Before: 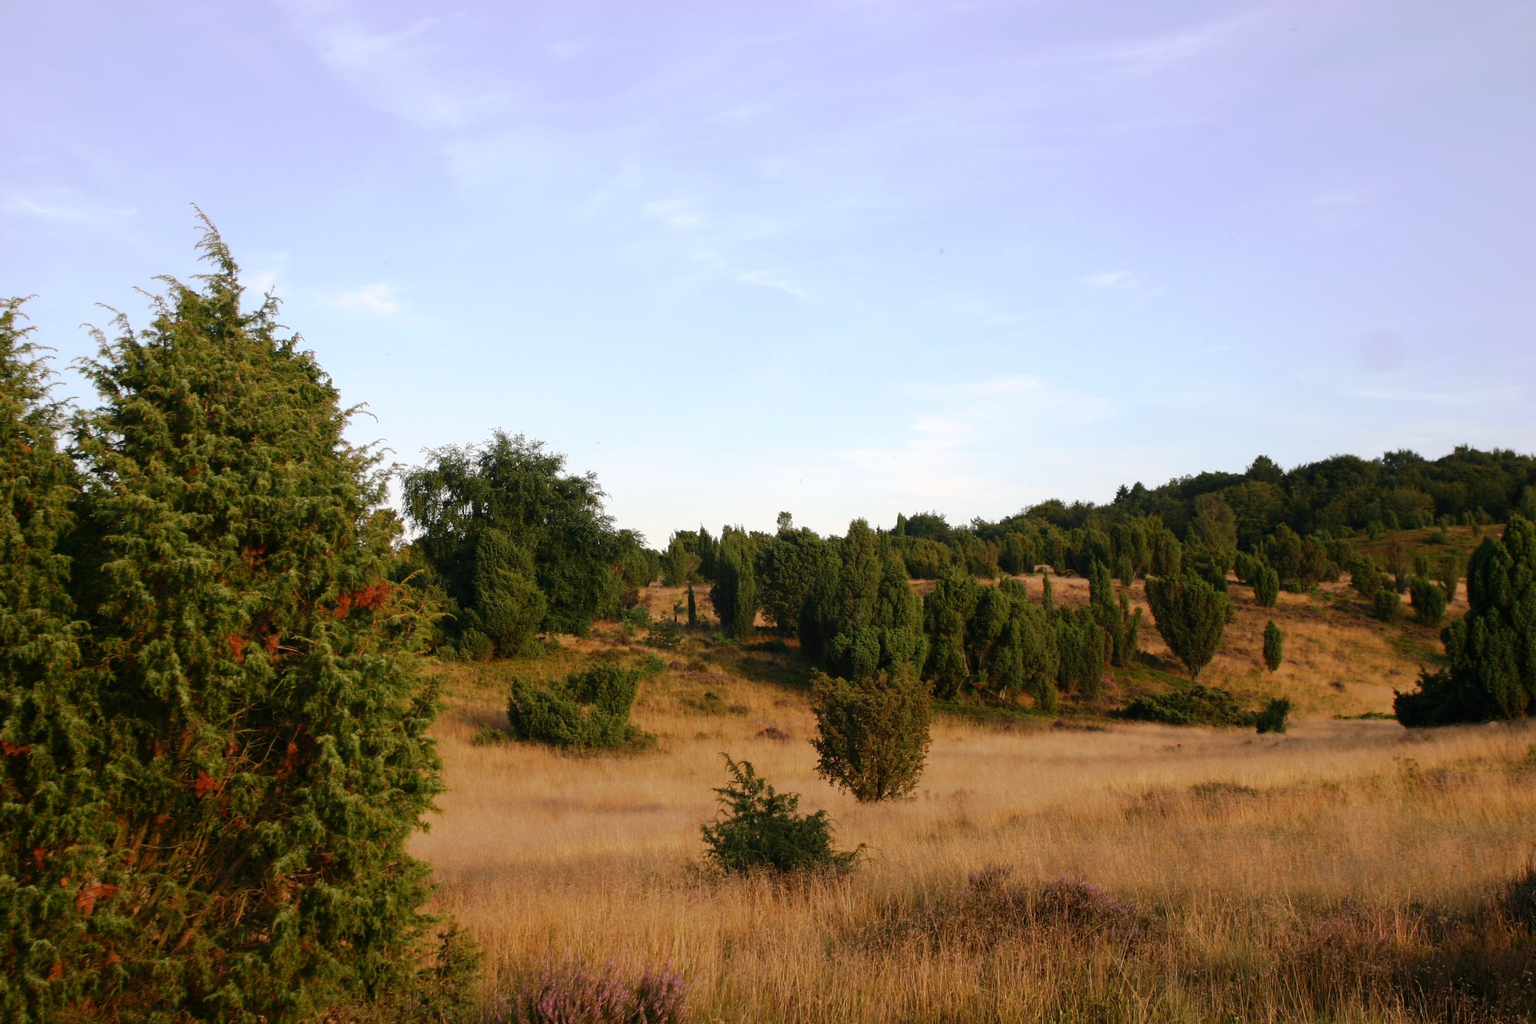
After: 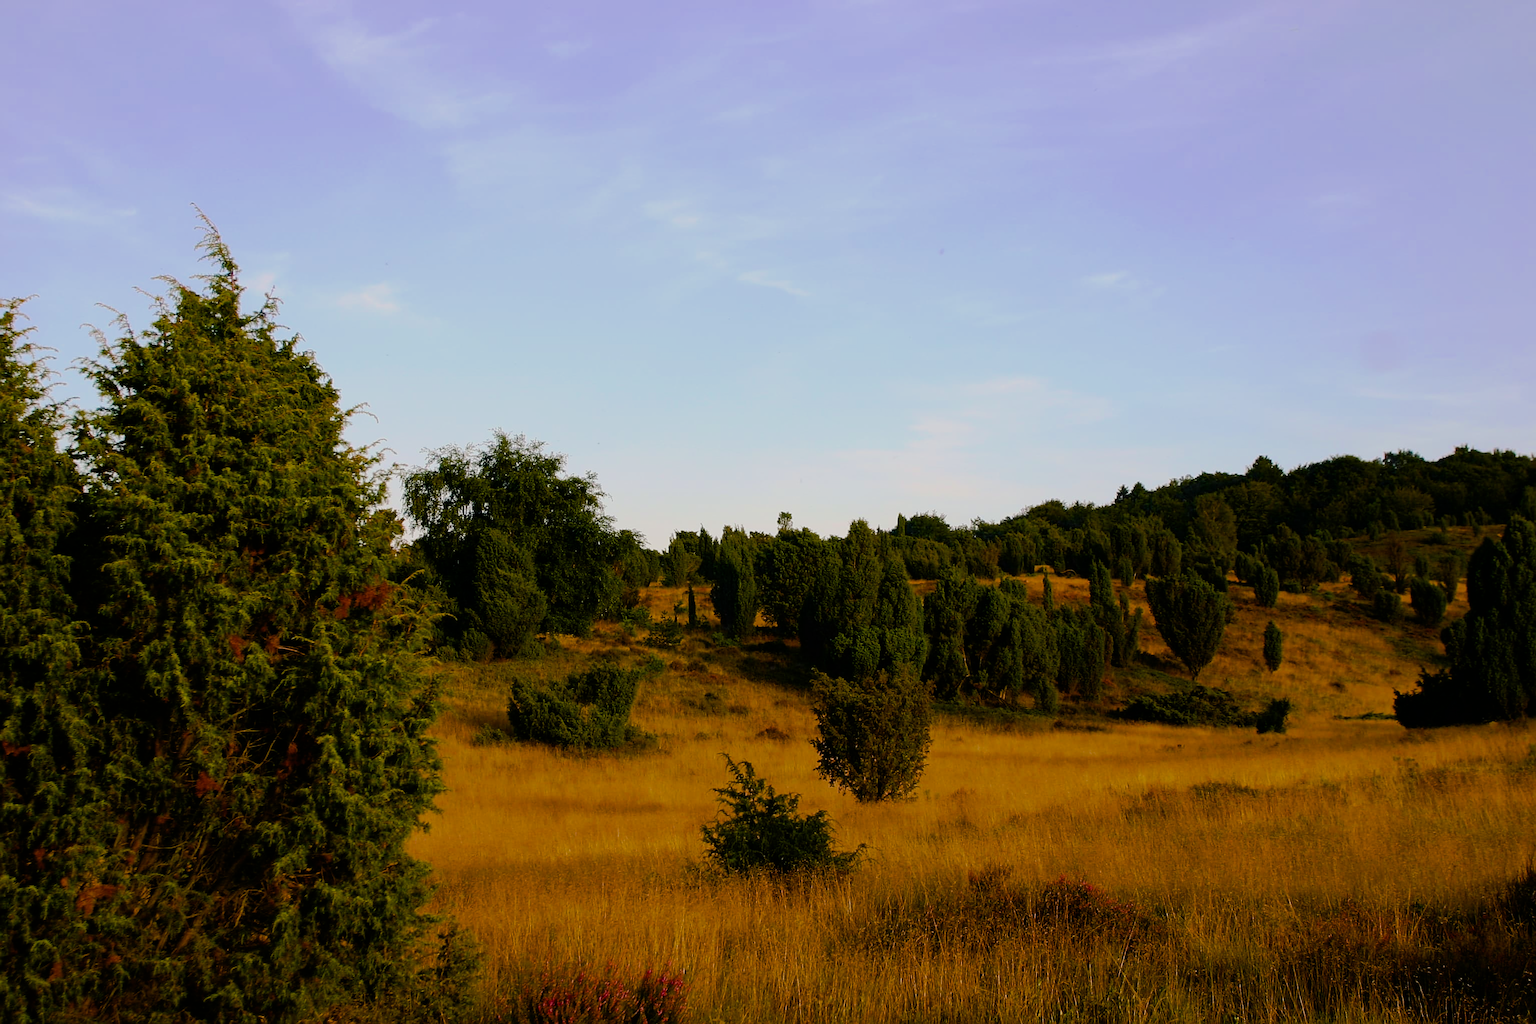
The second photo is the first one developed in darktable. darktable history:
filmic rgb: black relative exposure -7.65 EV, white relative exposure 4.56 EV, hardness 3.61, color science v6 (2022)
sharpen: on, module defaults
color balance rgb: shadows lift › chroma 0.861%, shadows lift › hue 115.4°, linear chroma grading › global chroma 0.324%, perceptual saturation grading › global saturation 39.507%, perceptual saturation grading › highlights -25.07%, perceptual saturation grading › mid-tones 35.027%, perceptual saturation grading › shadows 35.184%, global vibrance 10.655%, saturation formula JzAzBz (2021)
